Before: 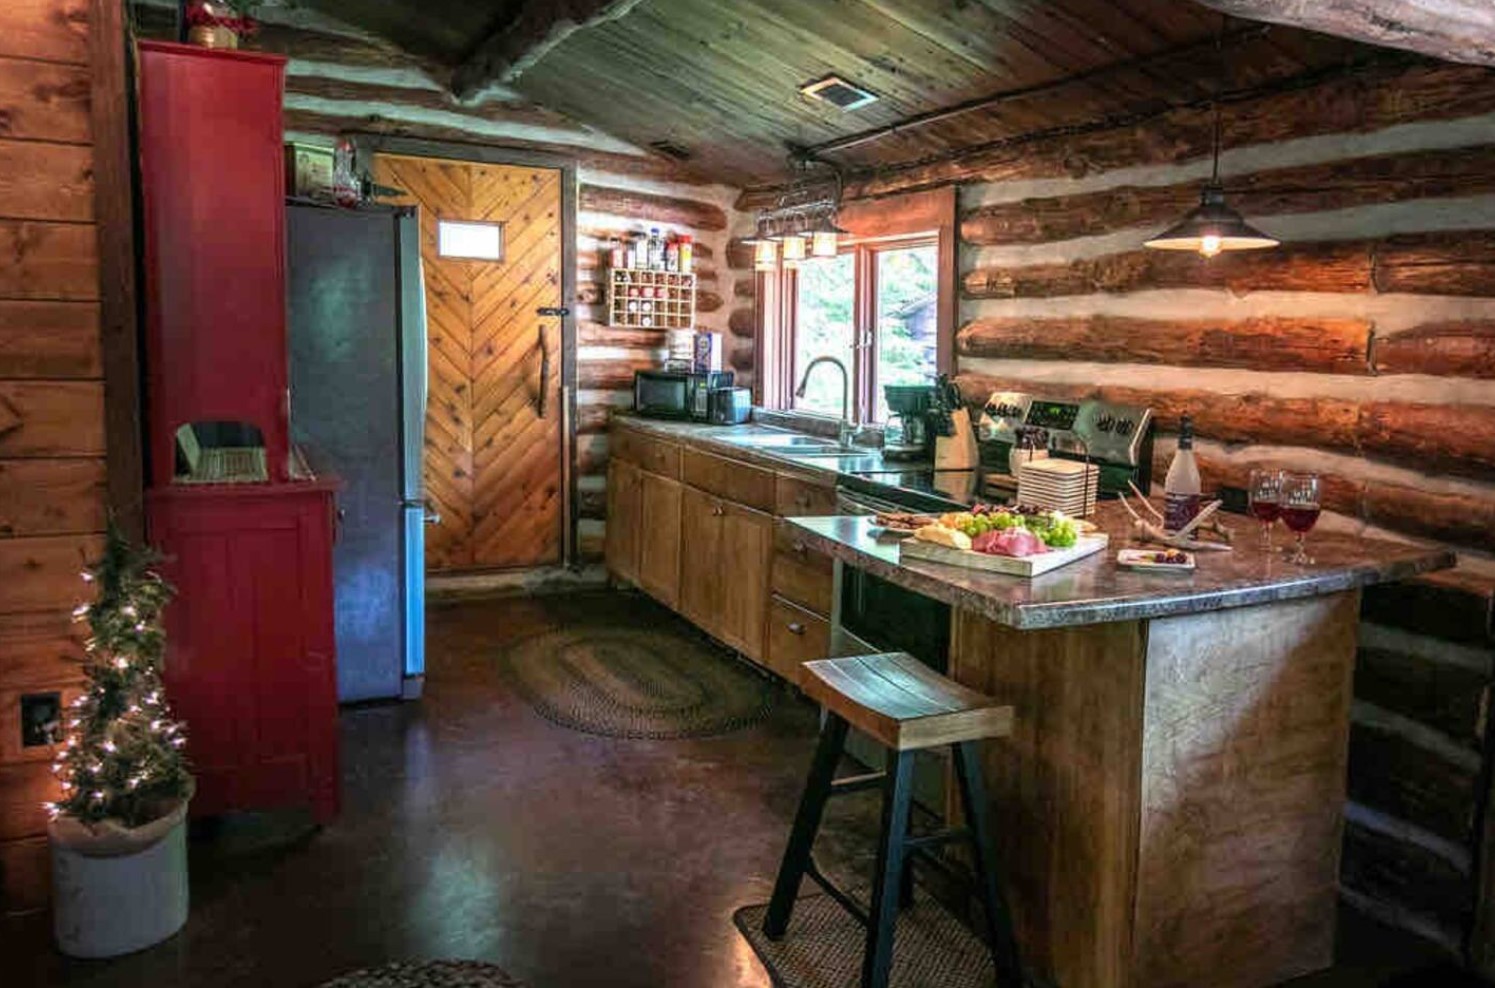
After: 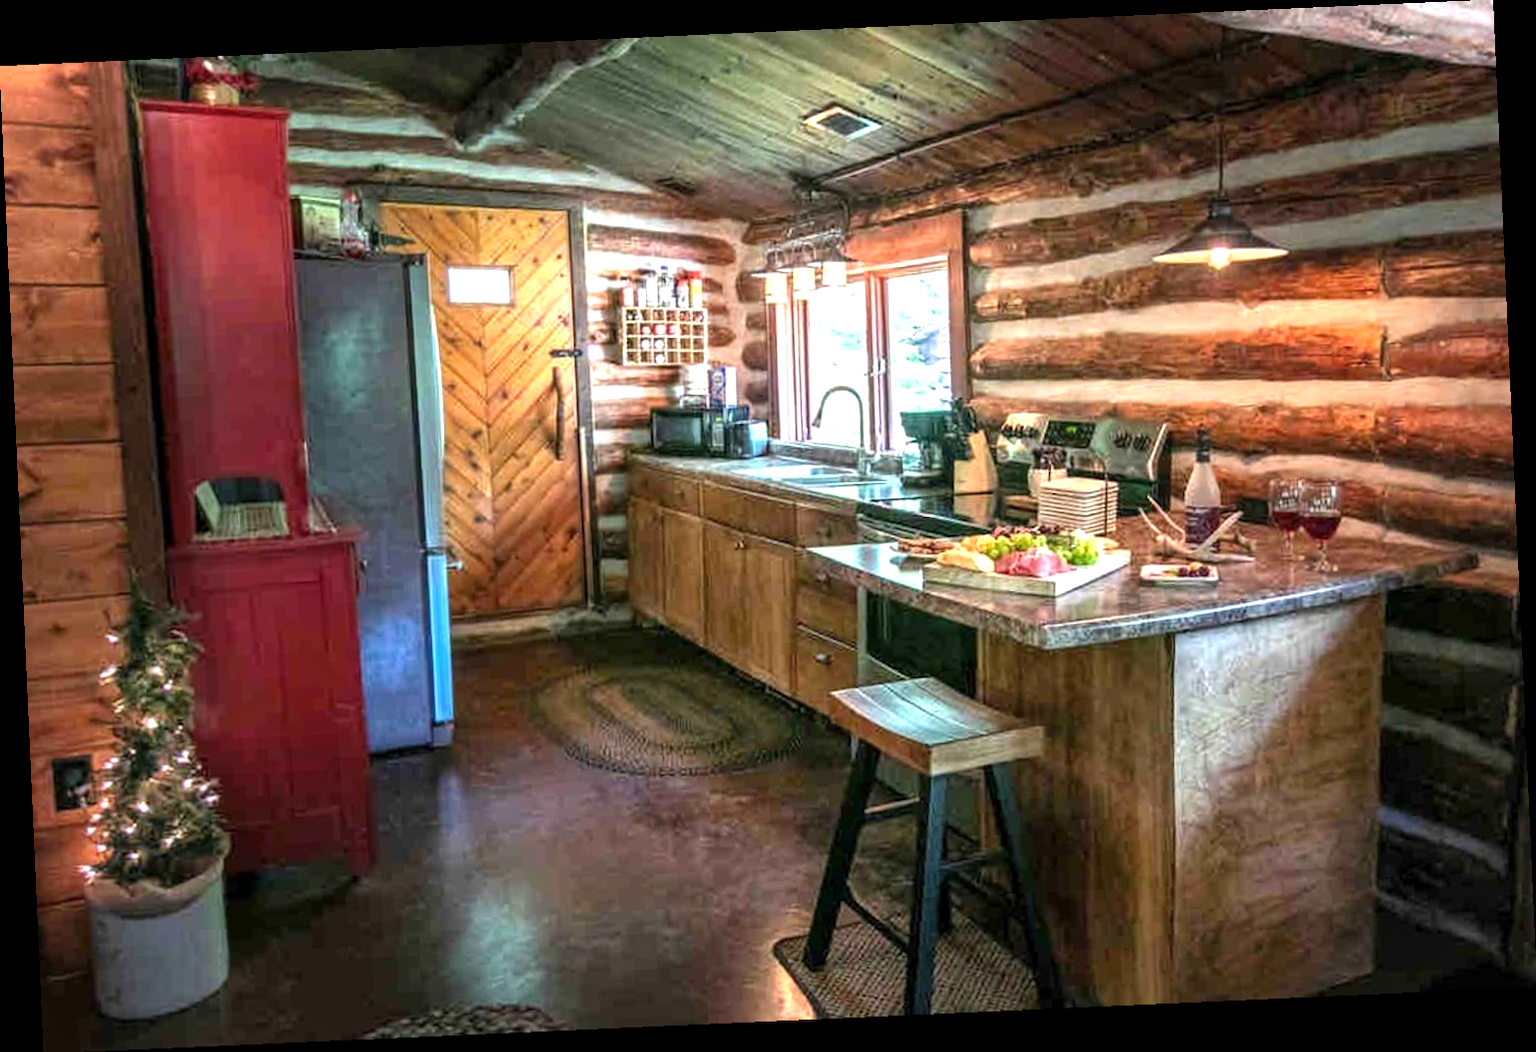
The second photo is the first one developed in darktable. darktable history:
local contrast: mode bilateral grid, contrast 20, coarseness 50, detail 120%, midtone range 0.2
exposure: black level correction 0, exposure 0.7 EV, compensate exposure bias true, compensate highlight preservation false
shadows and highlights: shadows 25, highlights -25
rotate and perspective: rotation -2.56°, automatic cropping off
